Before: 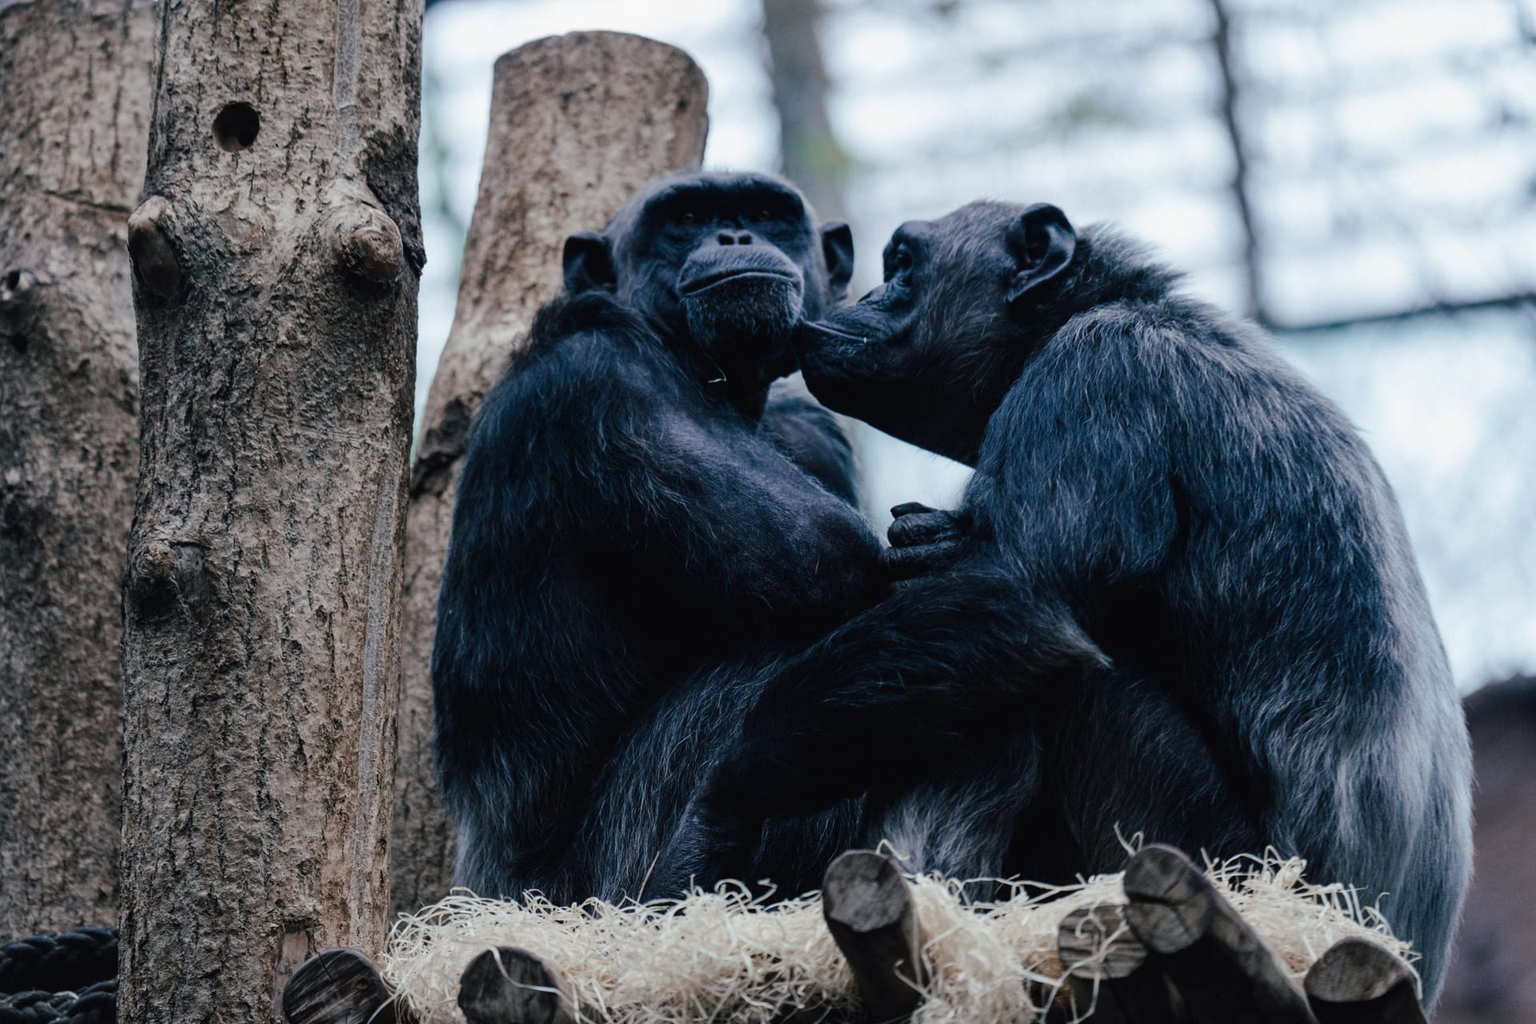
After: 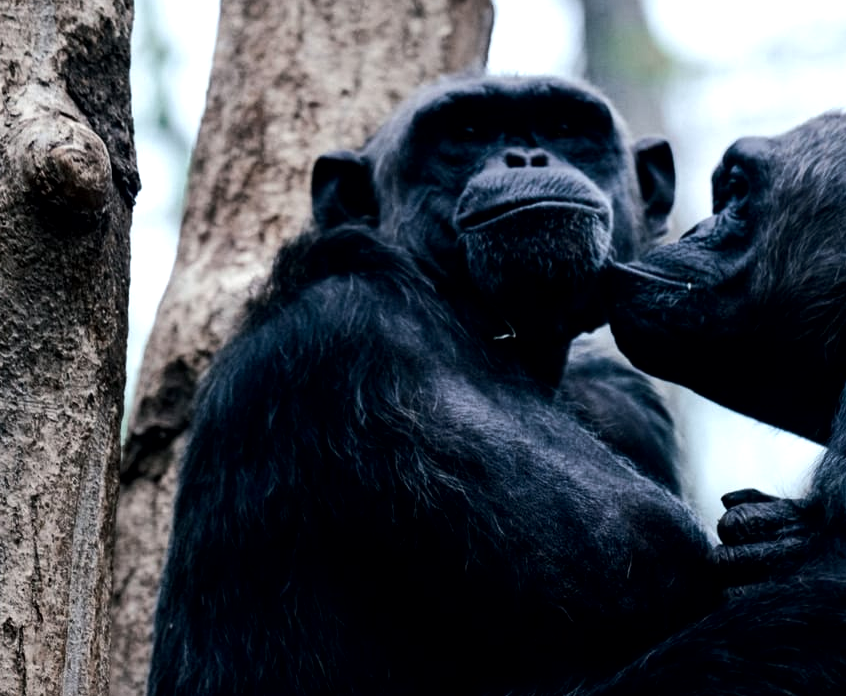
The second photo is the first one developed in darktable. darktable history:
crop: left 20.43%, top 10.86%, right 35.493%, bottom 34.694%
contrast brightness saturation: contrast 0.009, saturation -0.053
exposure: black level correction 0.007, compensate highlight preservation false
tone equalizer: -8 EV -0.784 EV, -7 EV -0.74 EV, -6 EV -0.57 EV, -5 EV -0.409 EV, -3 EV 0.373 EV, -2 EV 0.6 EV, -1 EV 0.69 EV, +0 EV 0.737 EV, edges refinement/feathering 500, mask exposure compensation -1.57 EV, preserve details no
